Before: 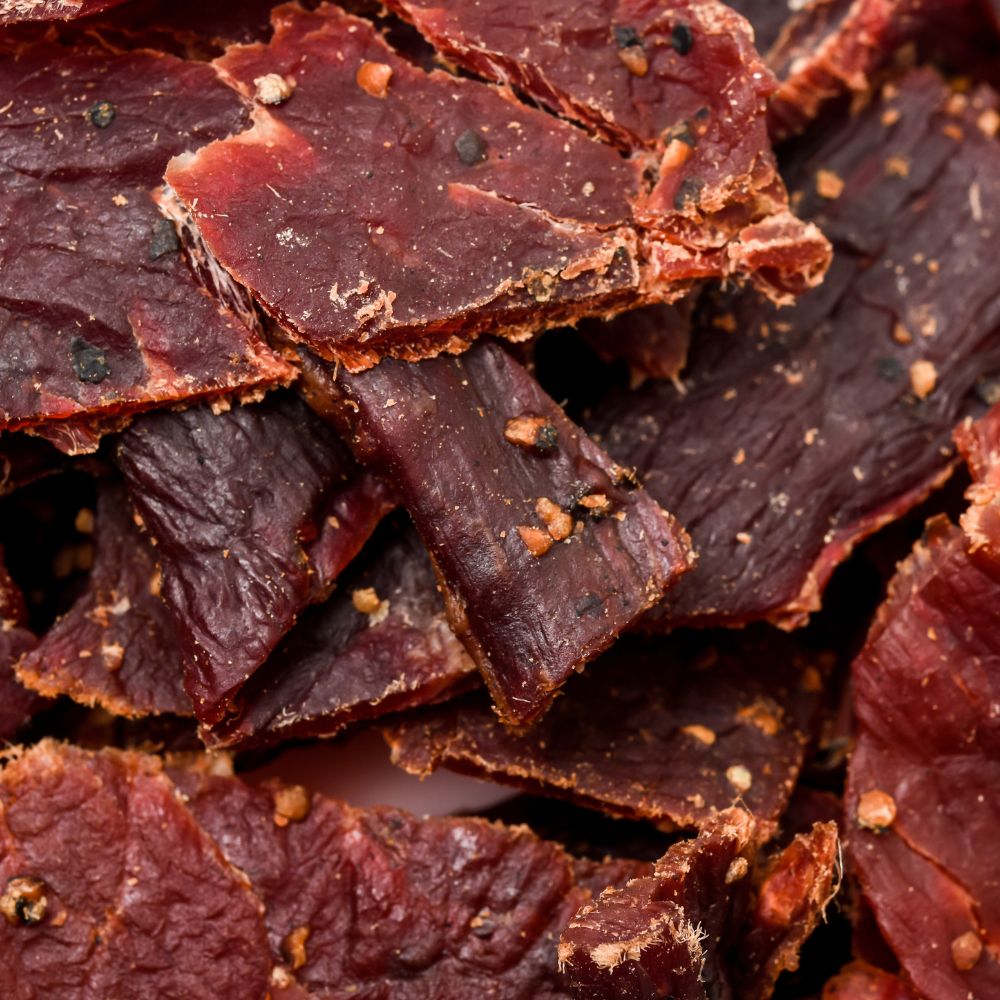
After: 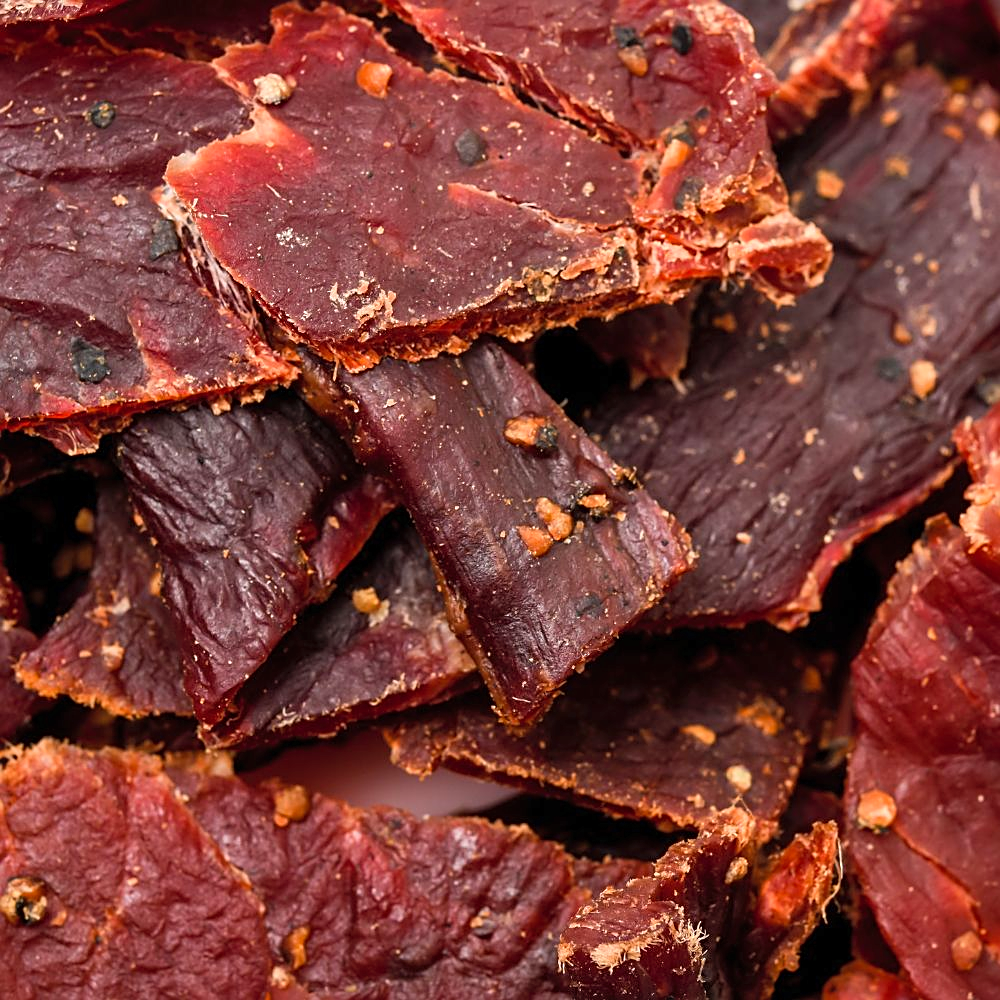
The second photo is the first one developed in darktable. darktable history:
sharpen: on, module defaults
contrast brightness saturation: brightness 0.09, saturation 0.19
